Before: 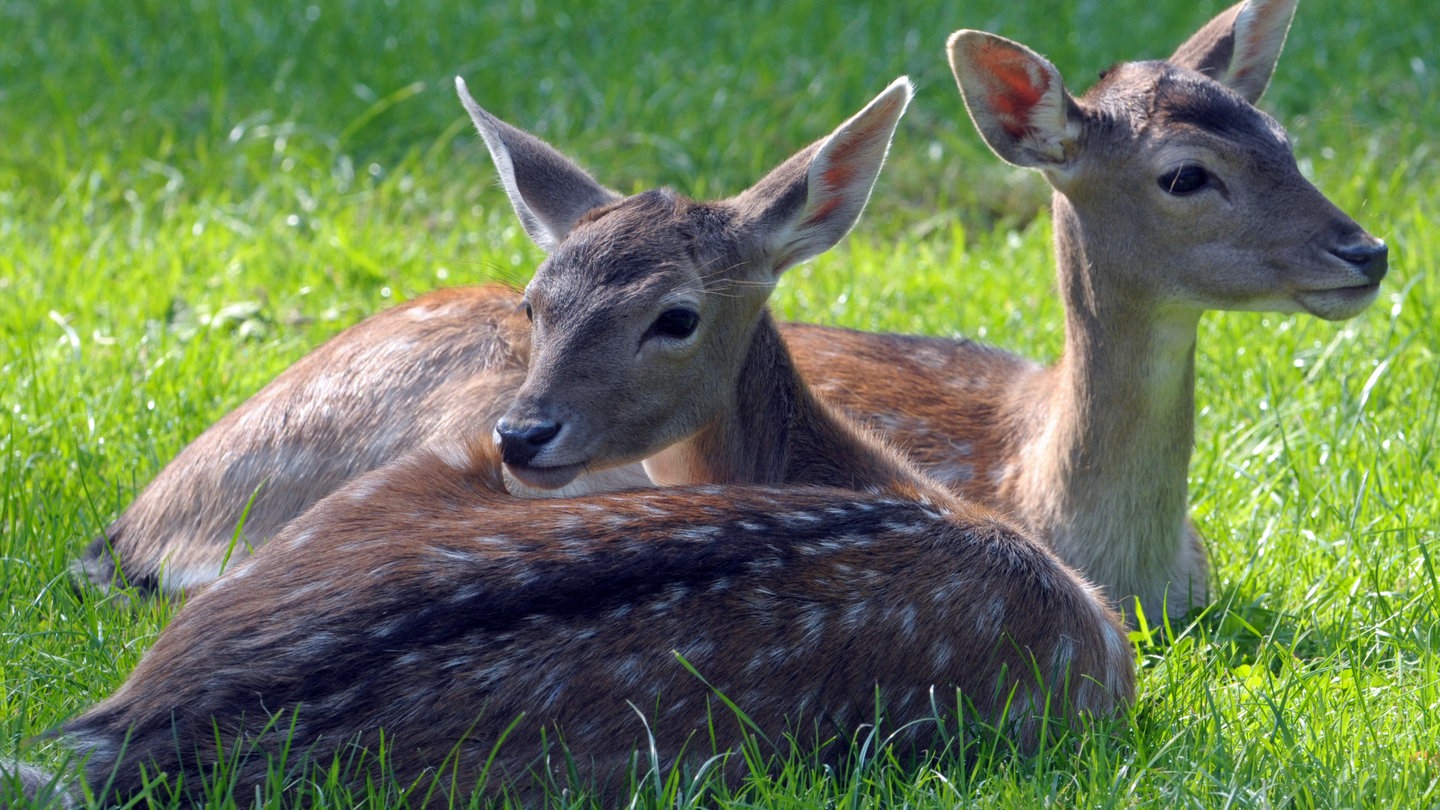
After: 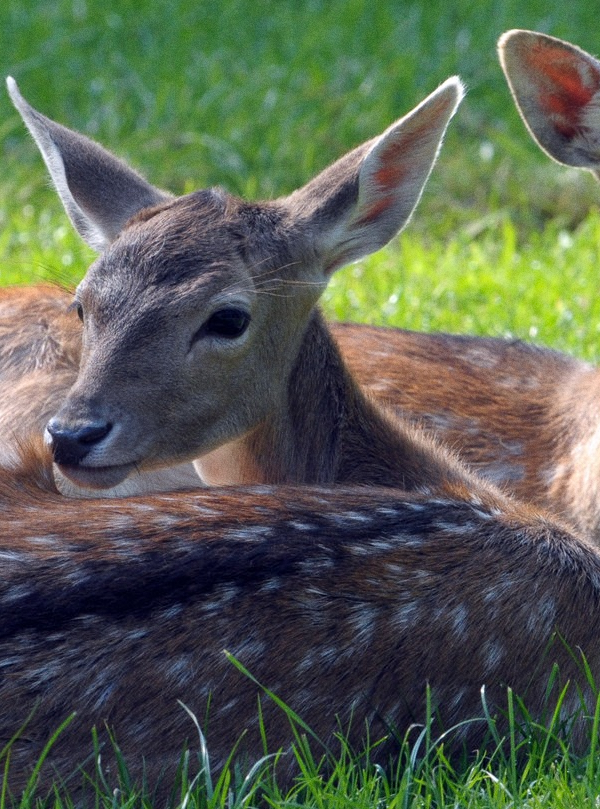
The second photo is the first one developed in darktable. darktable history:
grain: coarseness 7.08 ISO, strength 21.67%, mid-tones bias 59.58%
tone equalizer: on, module defaults
crop: left 31.229%, right 27.105%
